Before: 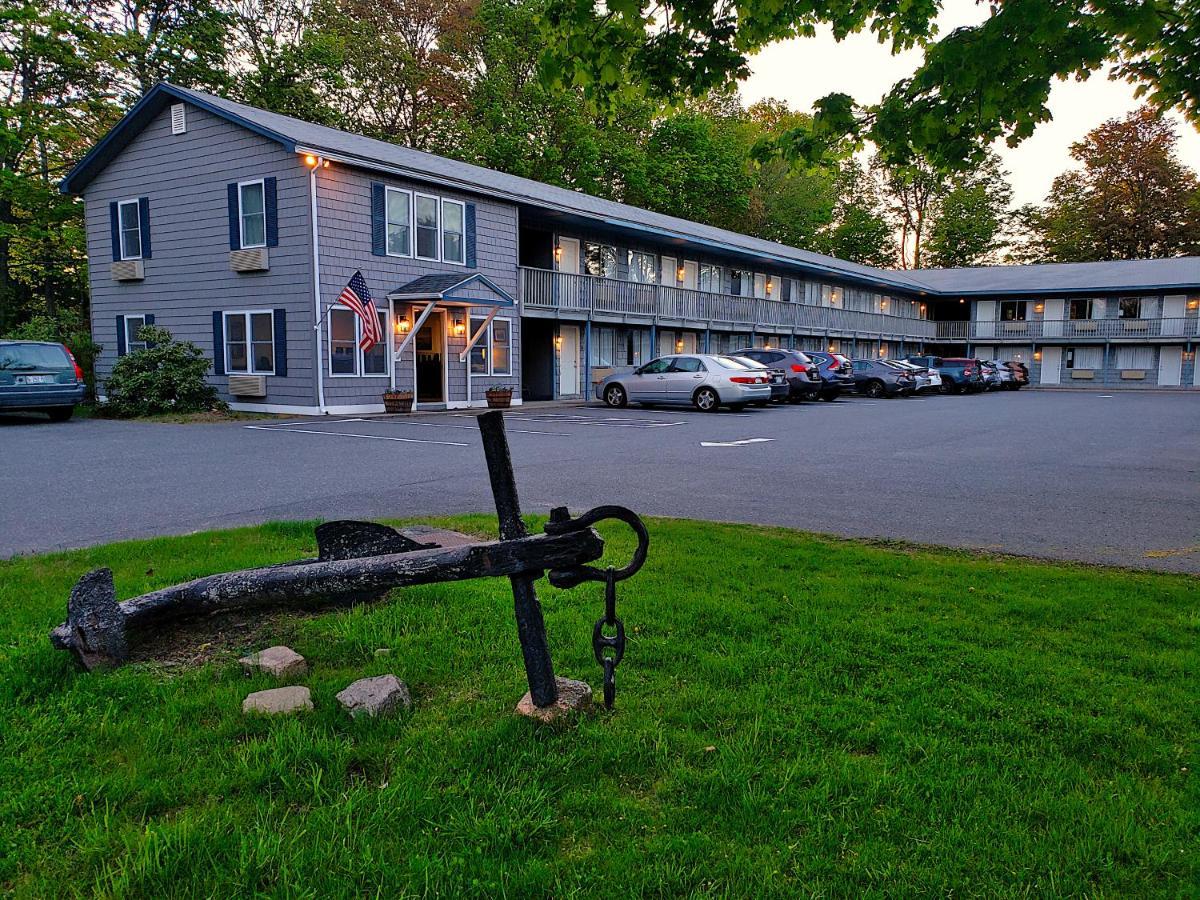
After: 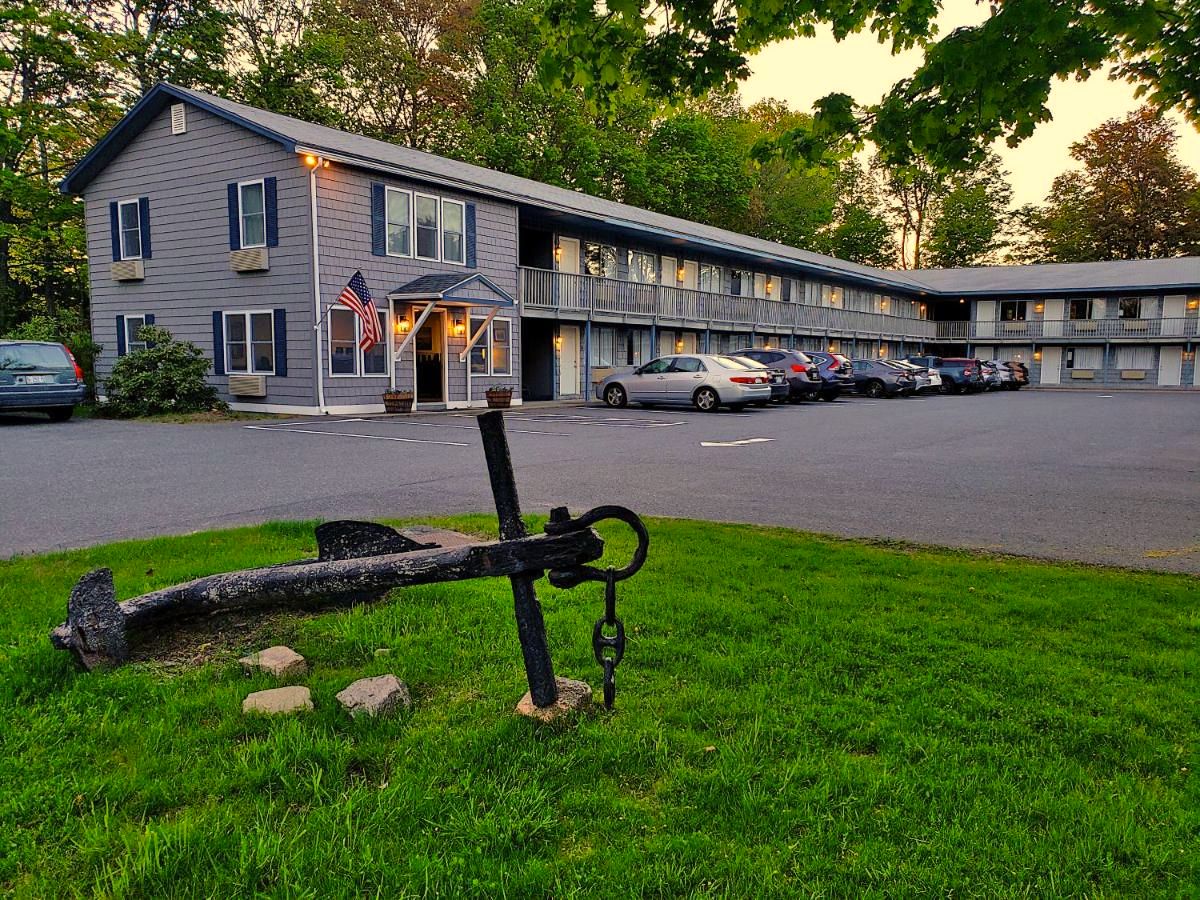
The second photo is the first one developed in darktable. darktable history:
color correction: highlights a* 2.61, highlights b* 22.89
shadows and highlights: shadows 52.77, soften with gaussian
